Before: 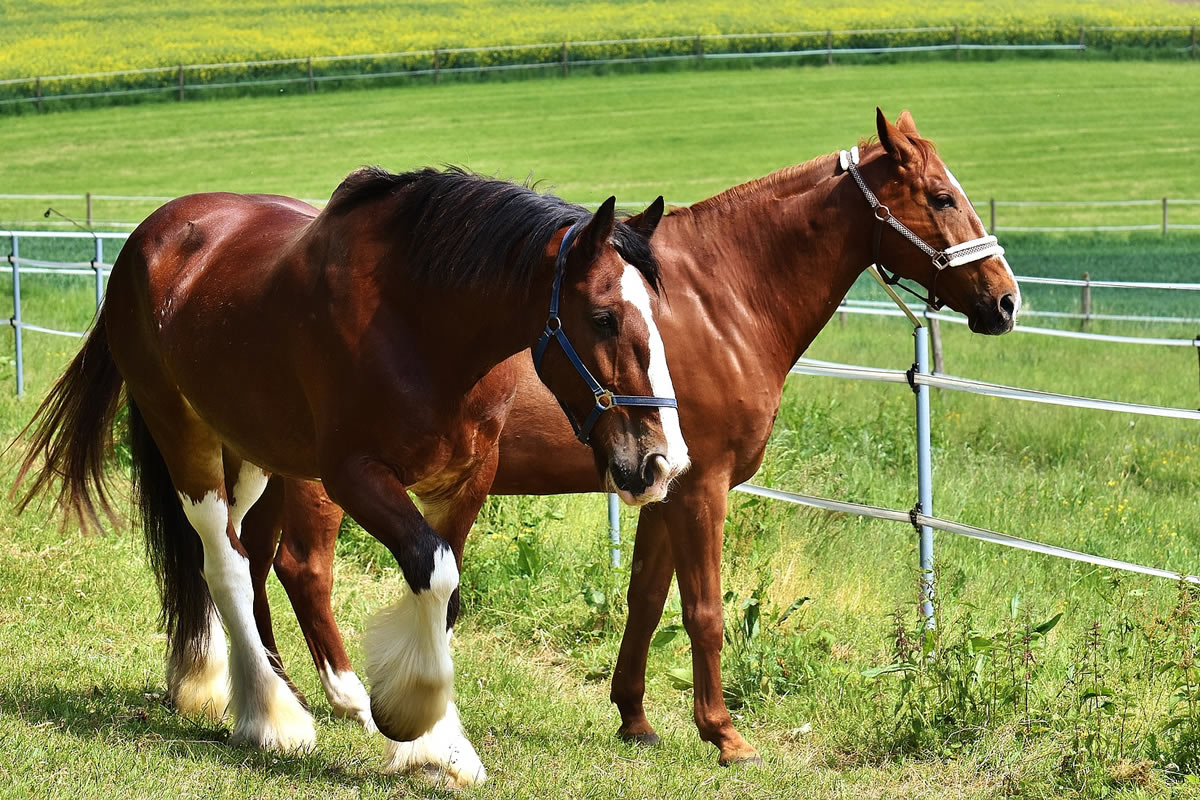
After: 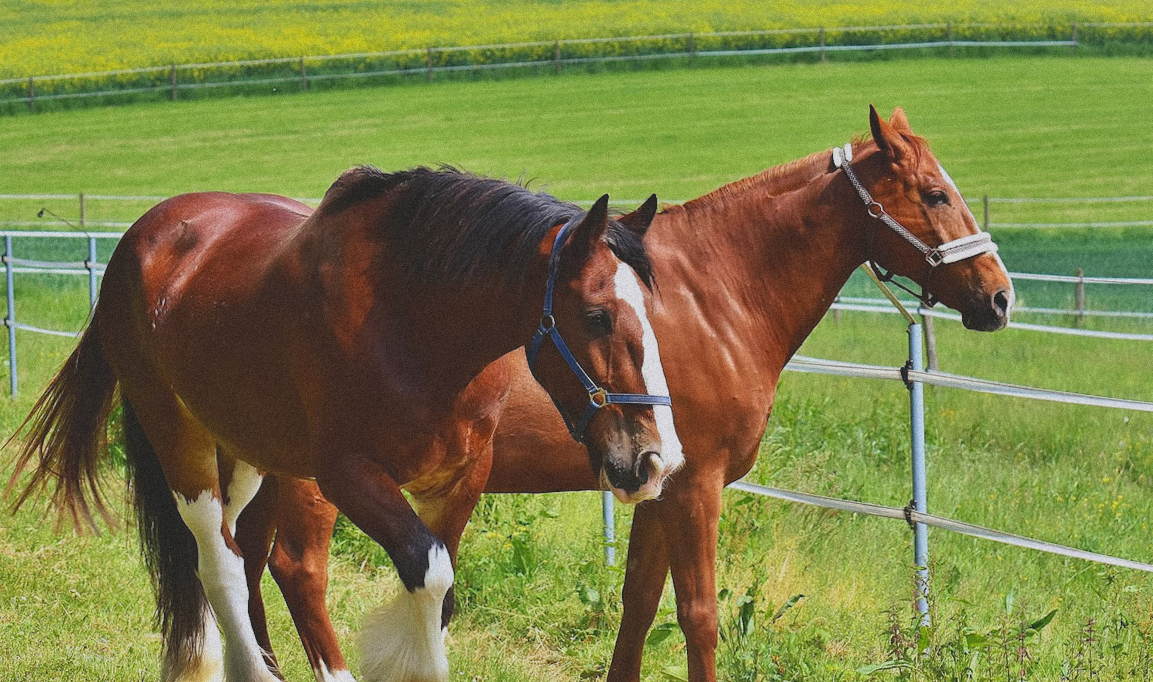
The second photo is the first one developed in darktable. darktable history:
contrast brightness saturation: contrast -0.28
white balance: red 1.004, blue 1.024
crop and rotate: angle 0.2°, left 0.275%, right 3.127%, bottom 14.18%
grain: mid-tones bias 0%
